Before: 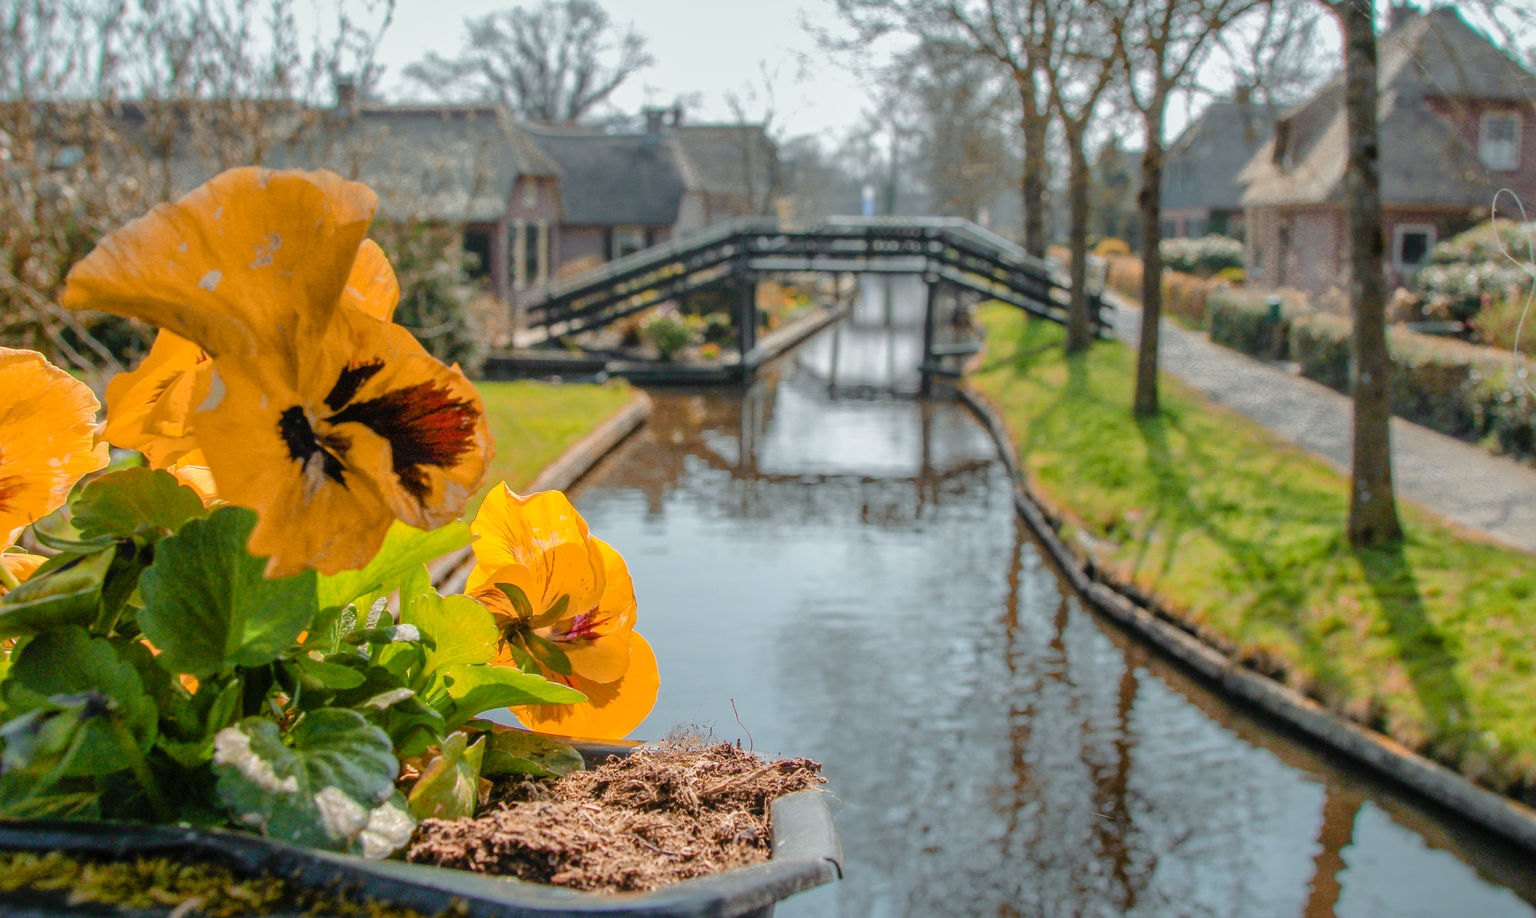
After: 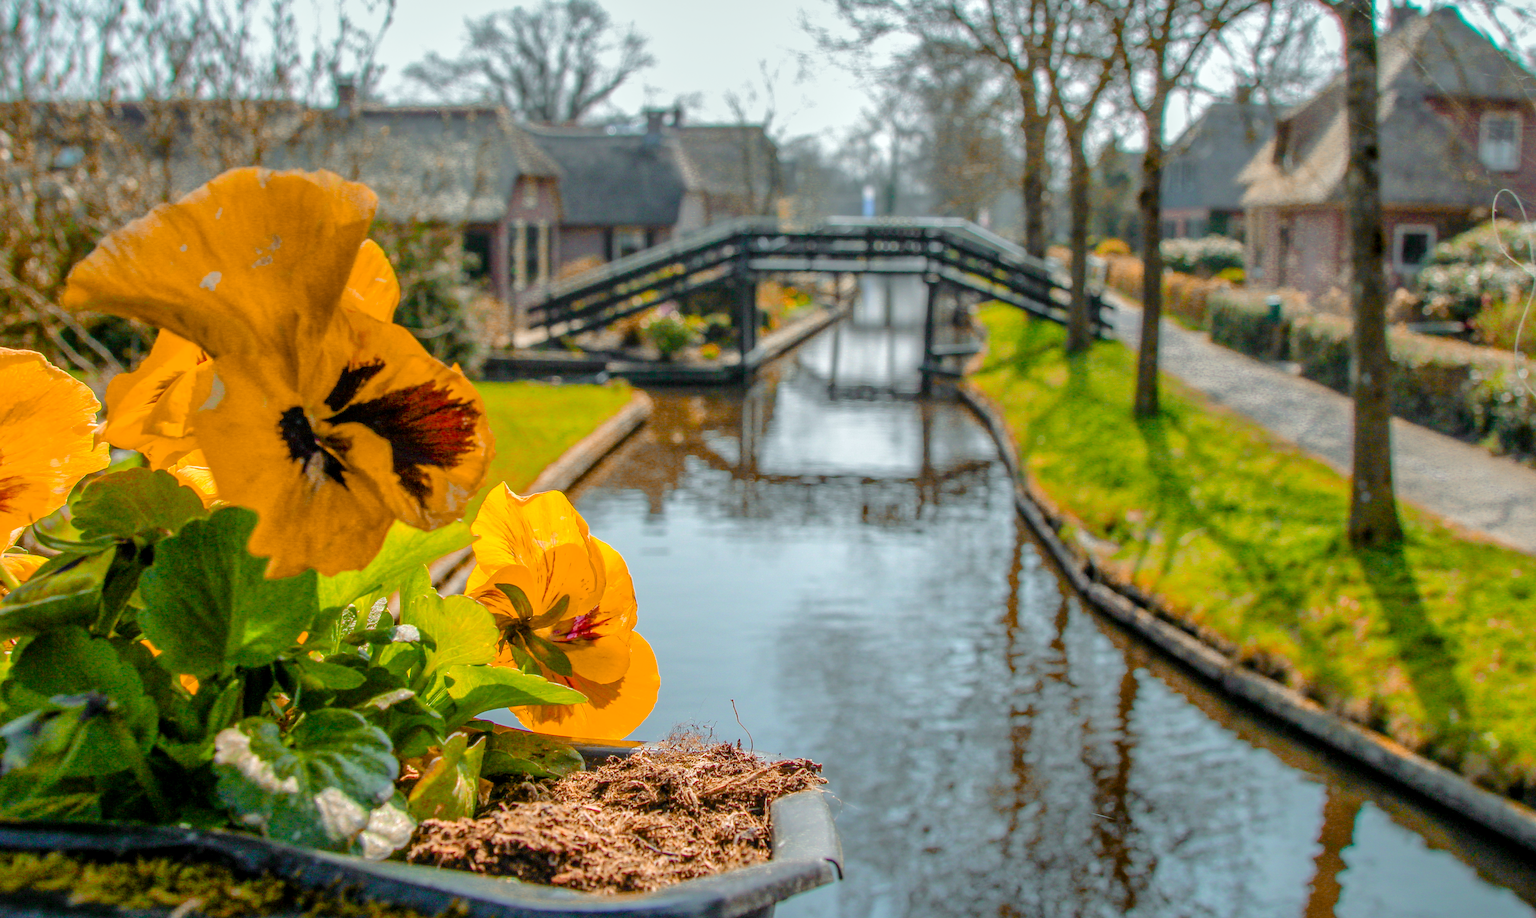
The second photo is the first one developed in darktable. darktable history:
color balance rgb: perceptual saturation grading › global saturation 25.396%, global vibrance 20%
local contrast: on, module defaults
